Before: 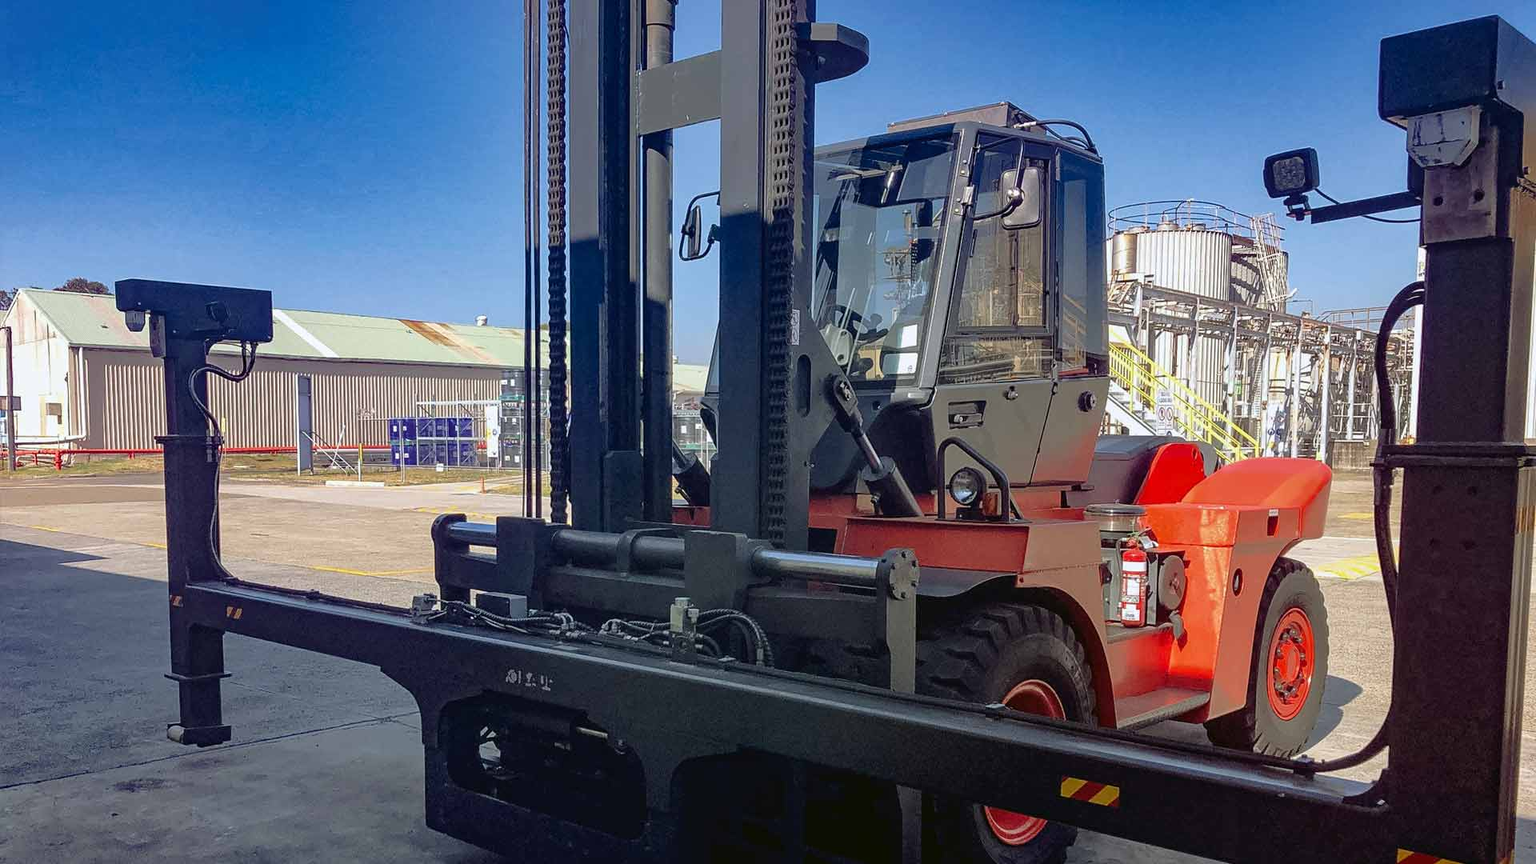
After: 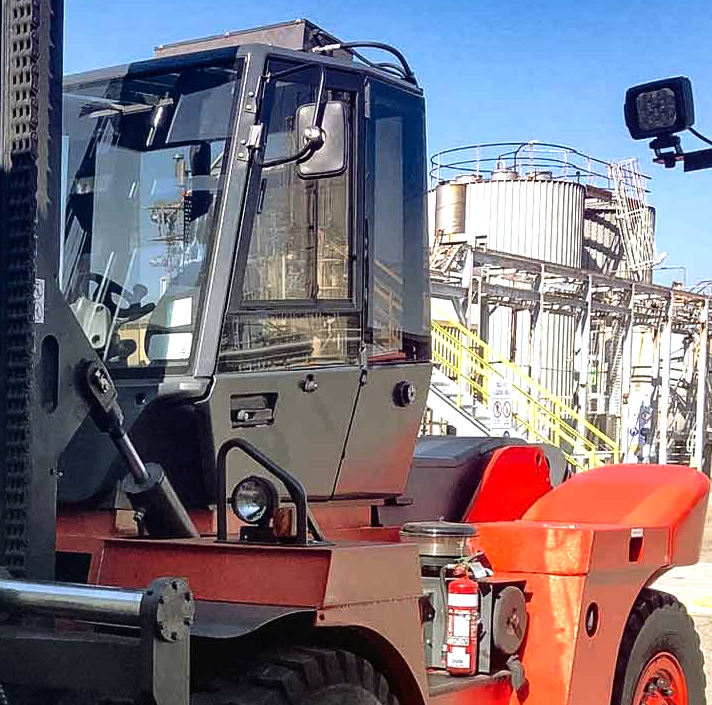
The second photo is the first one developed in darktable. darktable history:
crop and rotate: left 49.758%, top 10.083%, right 13.123%, bottom 24.595%
tone equalizer: -8 EV -0.745 EV, -7 EV -0.724 EV, -6 EV -0.638 EV, -5 EV -0.371 EV, -3 EV 0.381 EV, -2 EV 0.6 EV, -1 EV 0.696 EV, +0 EV 0.746 EV, edges refinement/feathering 500, mask exposure compensation -1.57 EV, preserve details no
